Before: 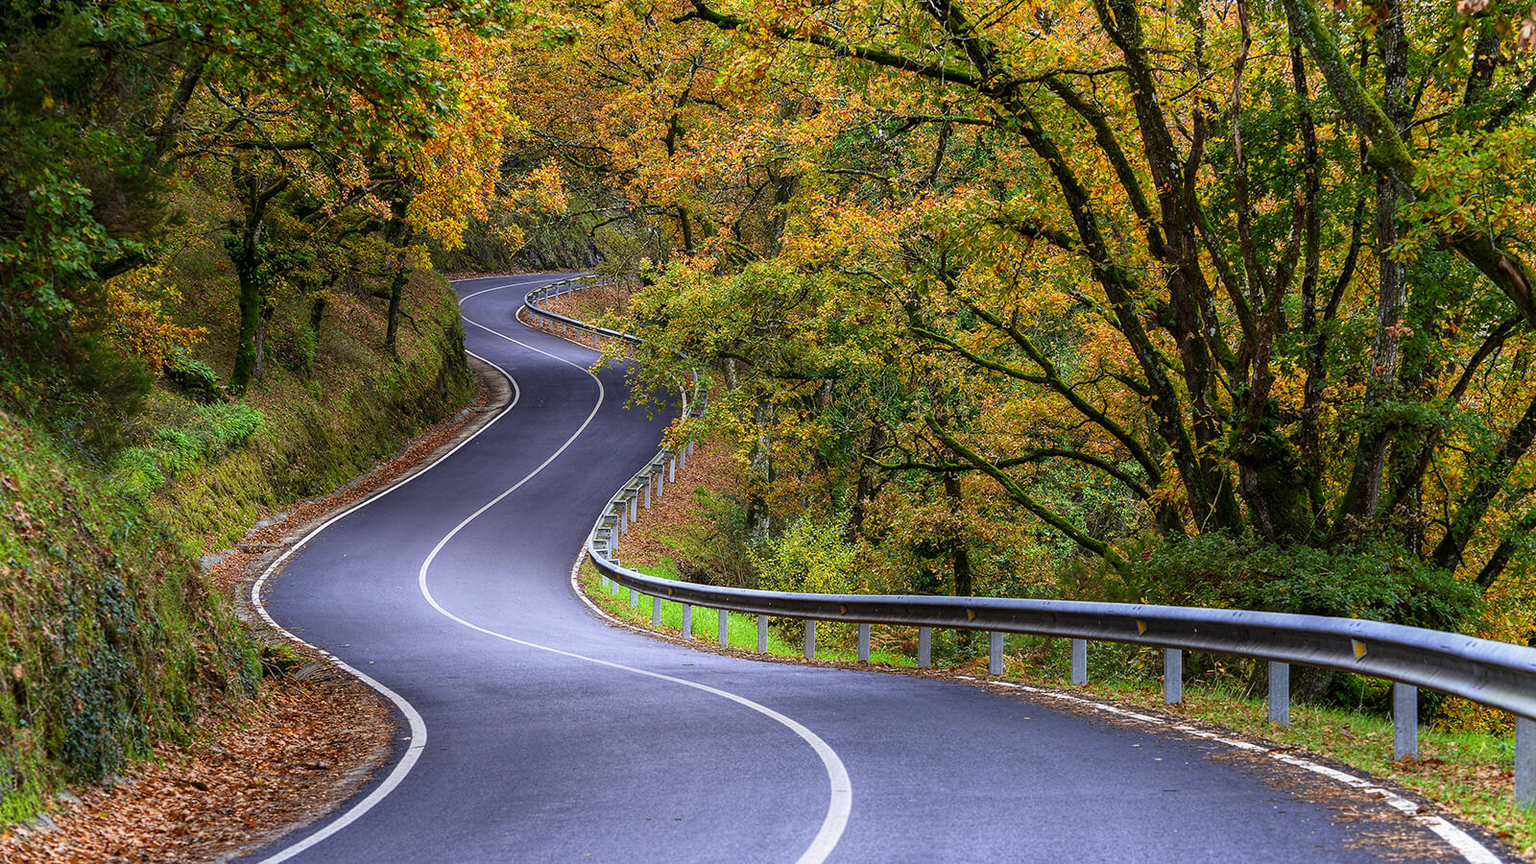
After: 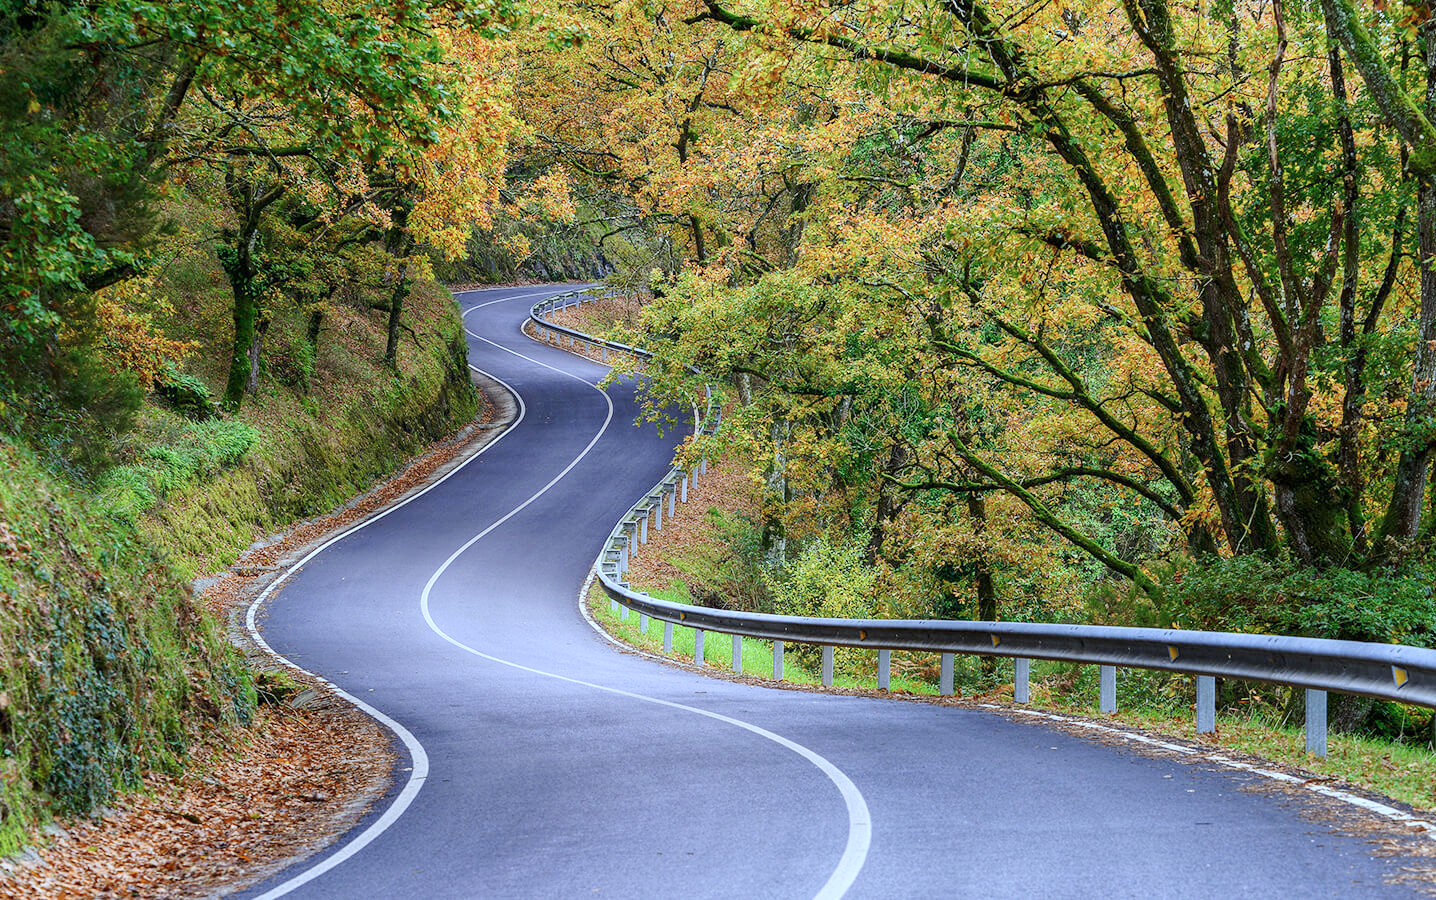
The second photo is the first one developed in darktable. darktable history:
crop and rotate: left 1.032%, right 9.193%
base curve: curves: ch0 [(0, 0) (0.158, 0.273) (0.879, 0.895) (1, 1)], preserve colors none
color calibration: illuminant Planckian (black body), x 0.378, y 0.375, temperature 4053.07 K
